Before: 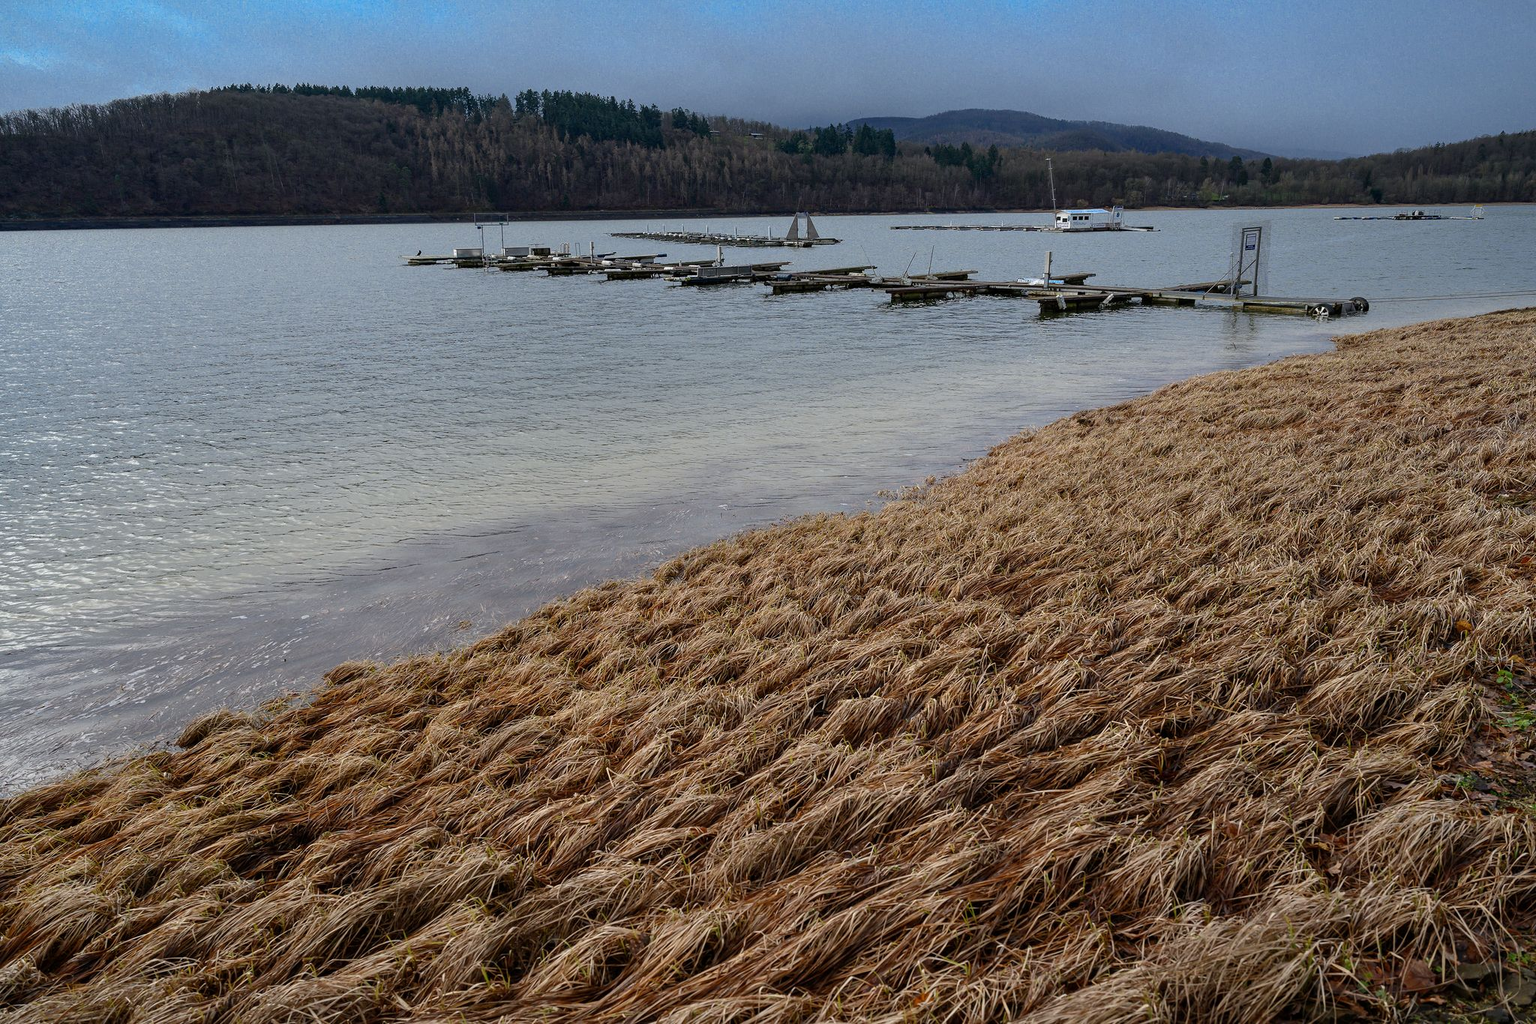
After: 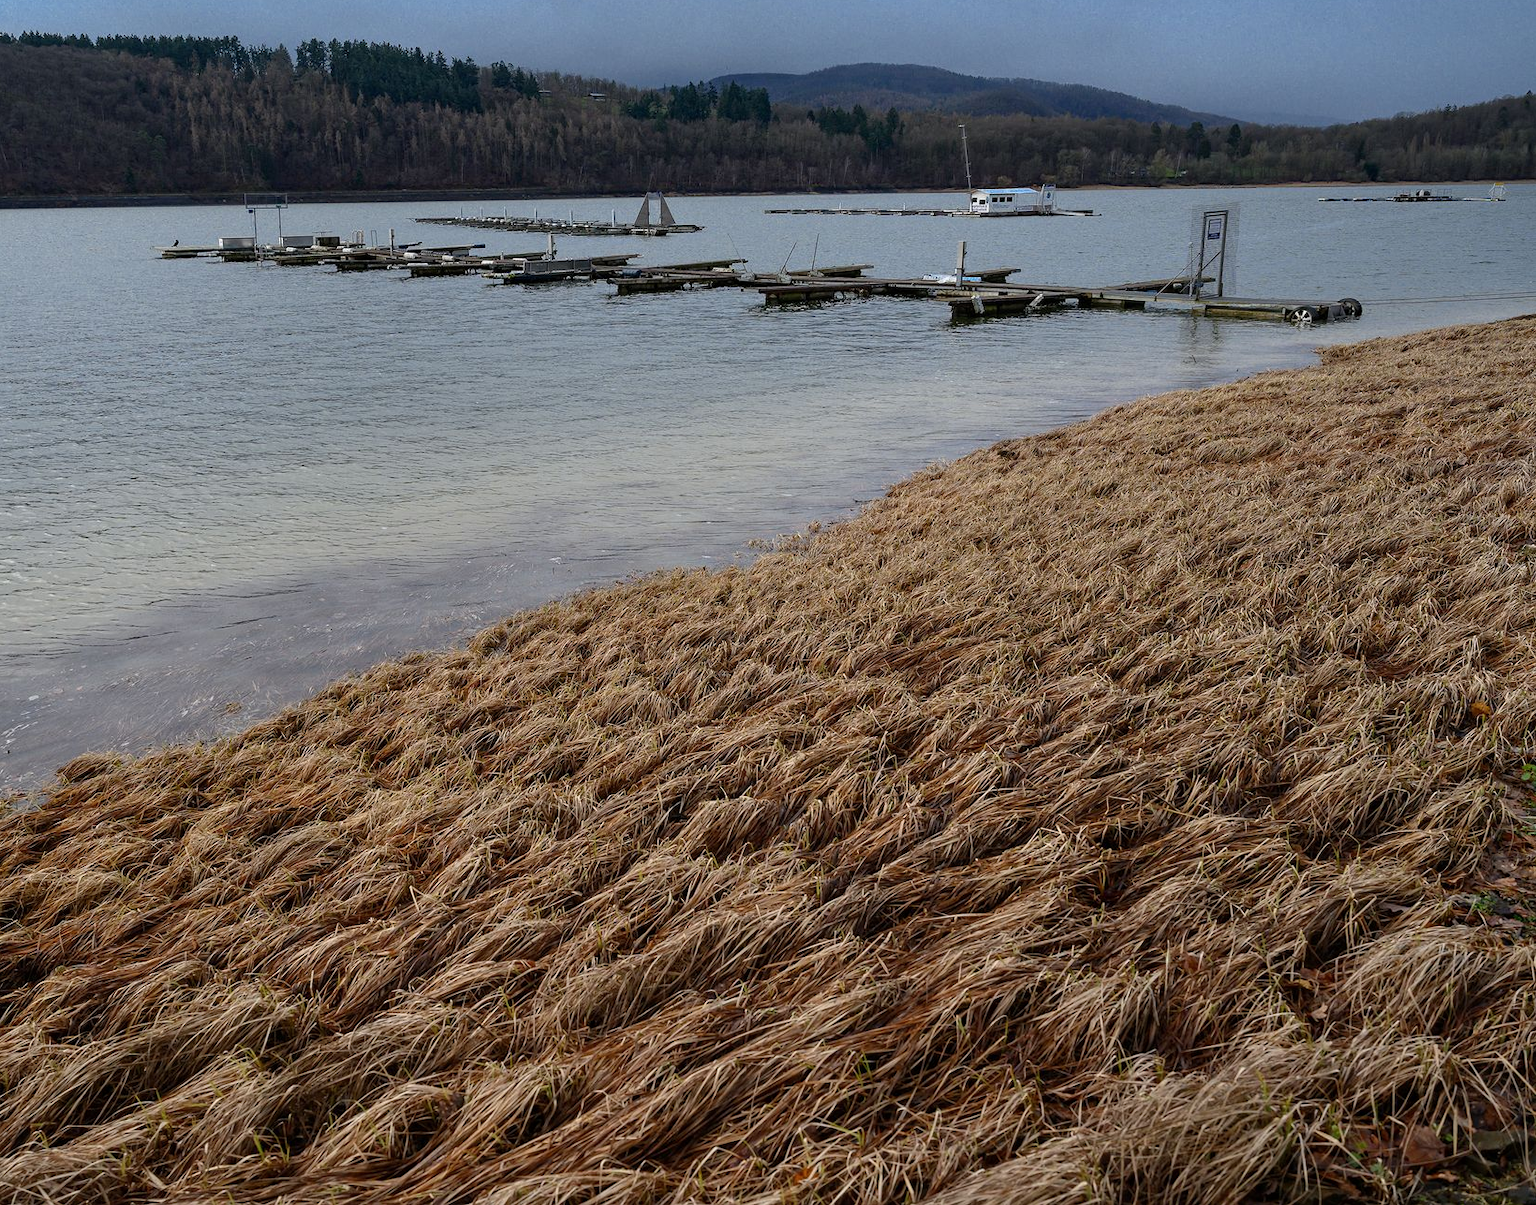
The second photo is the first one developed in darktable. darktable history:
crop and rotate: left 18.145%, top 5.733%, right 1.742%
